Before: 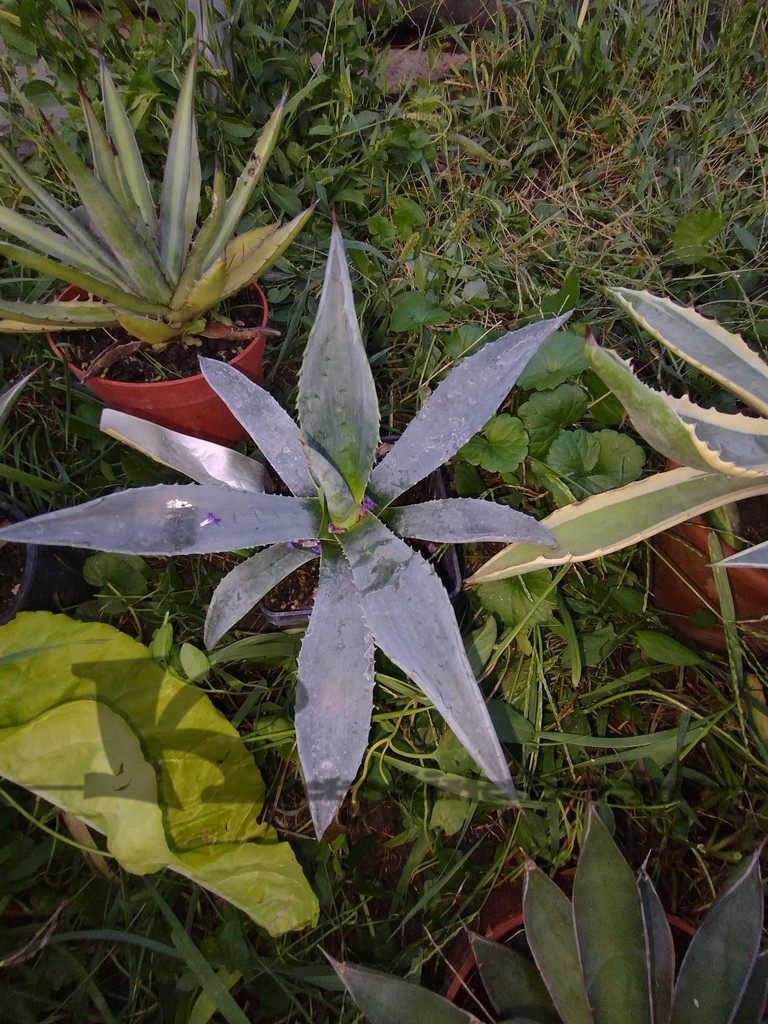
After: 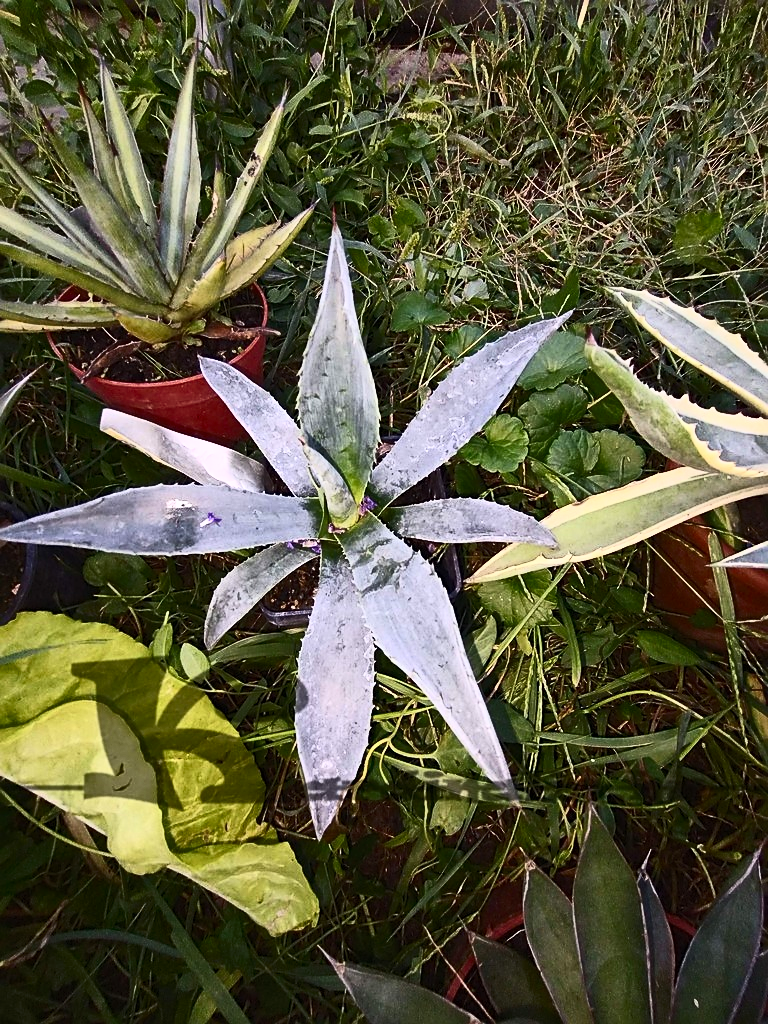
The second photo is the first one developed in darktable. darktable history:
sharpen: on, module defaults
contrast brightness saturation: contrast 0.62, brightness 0.34, saturation 0.14
